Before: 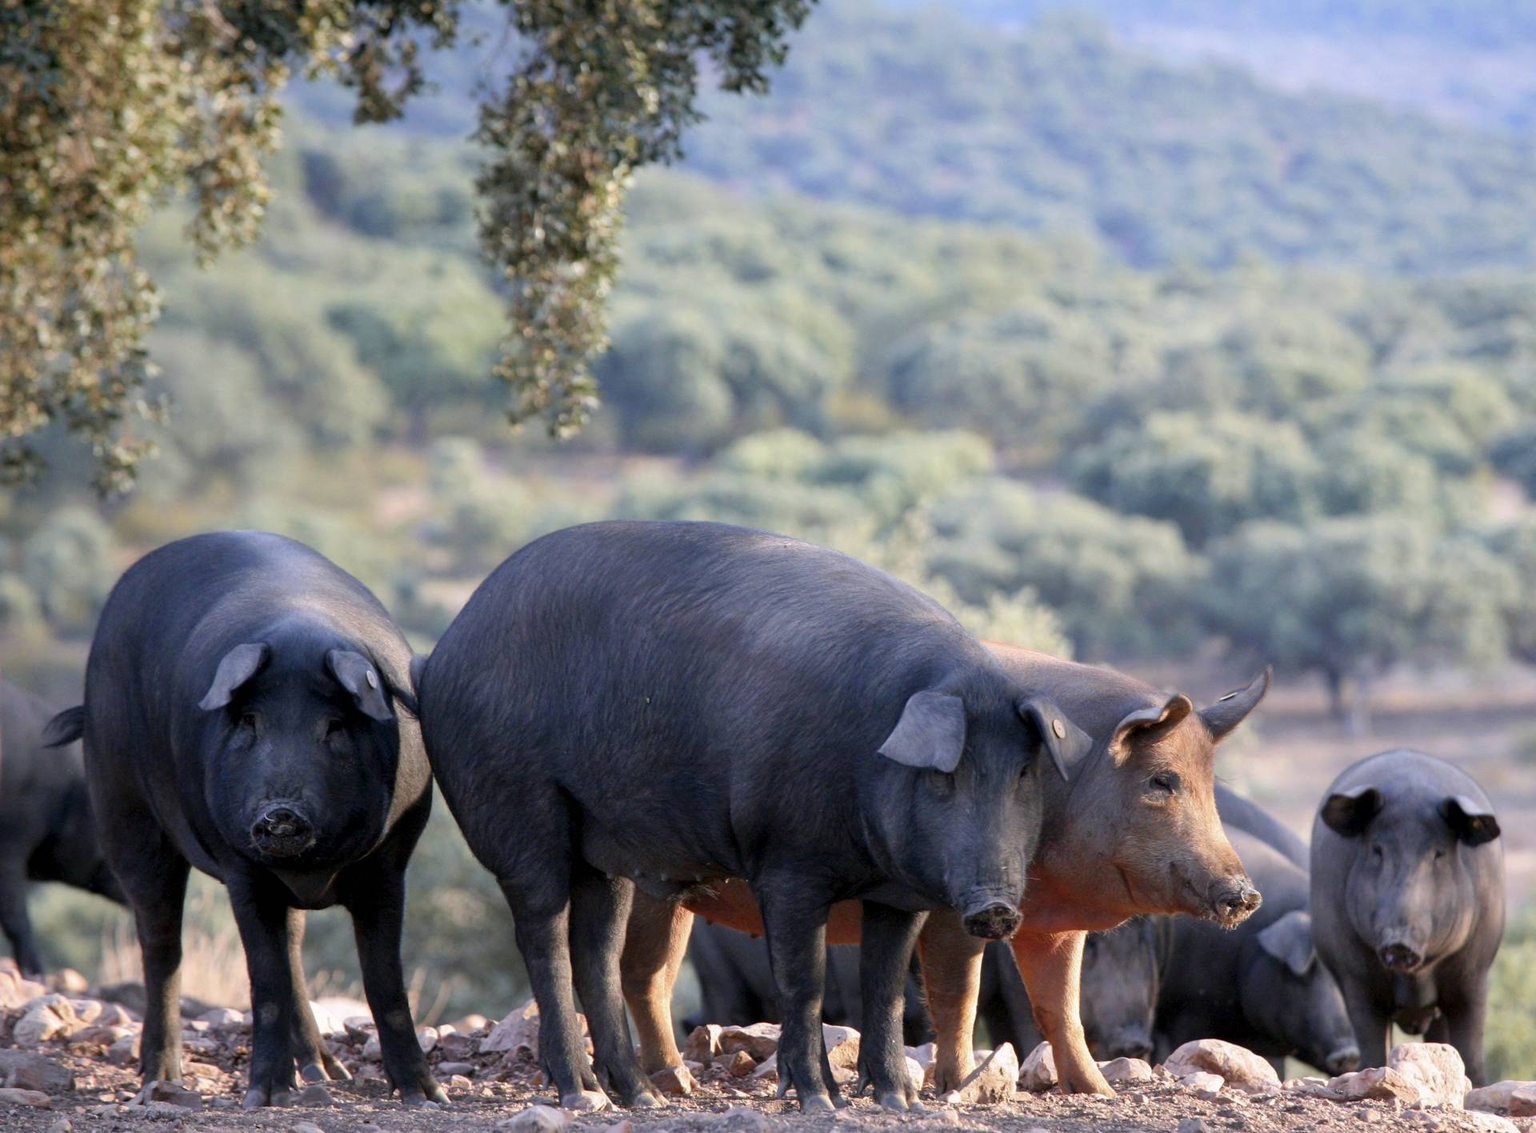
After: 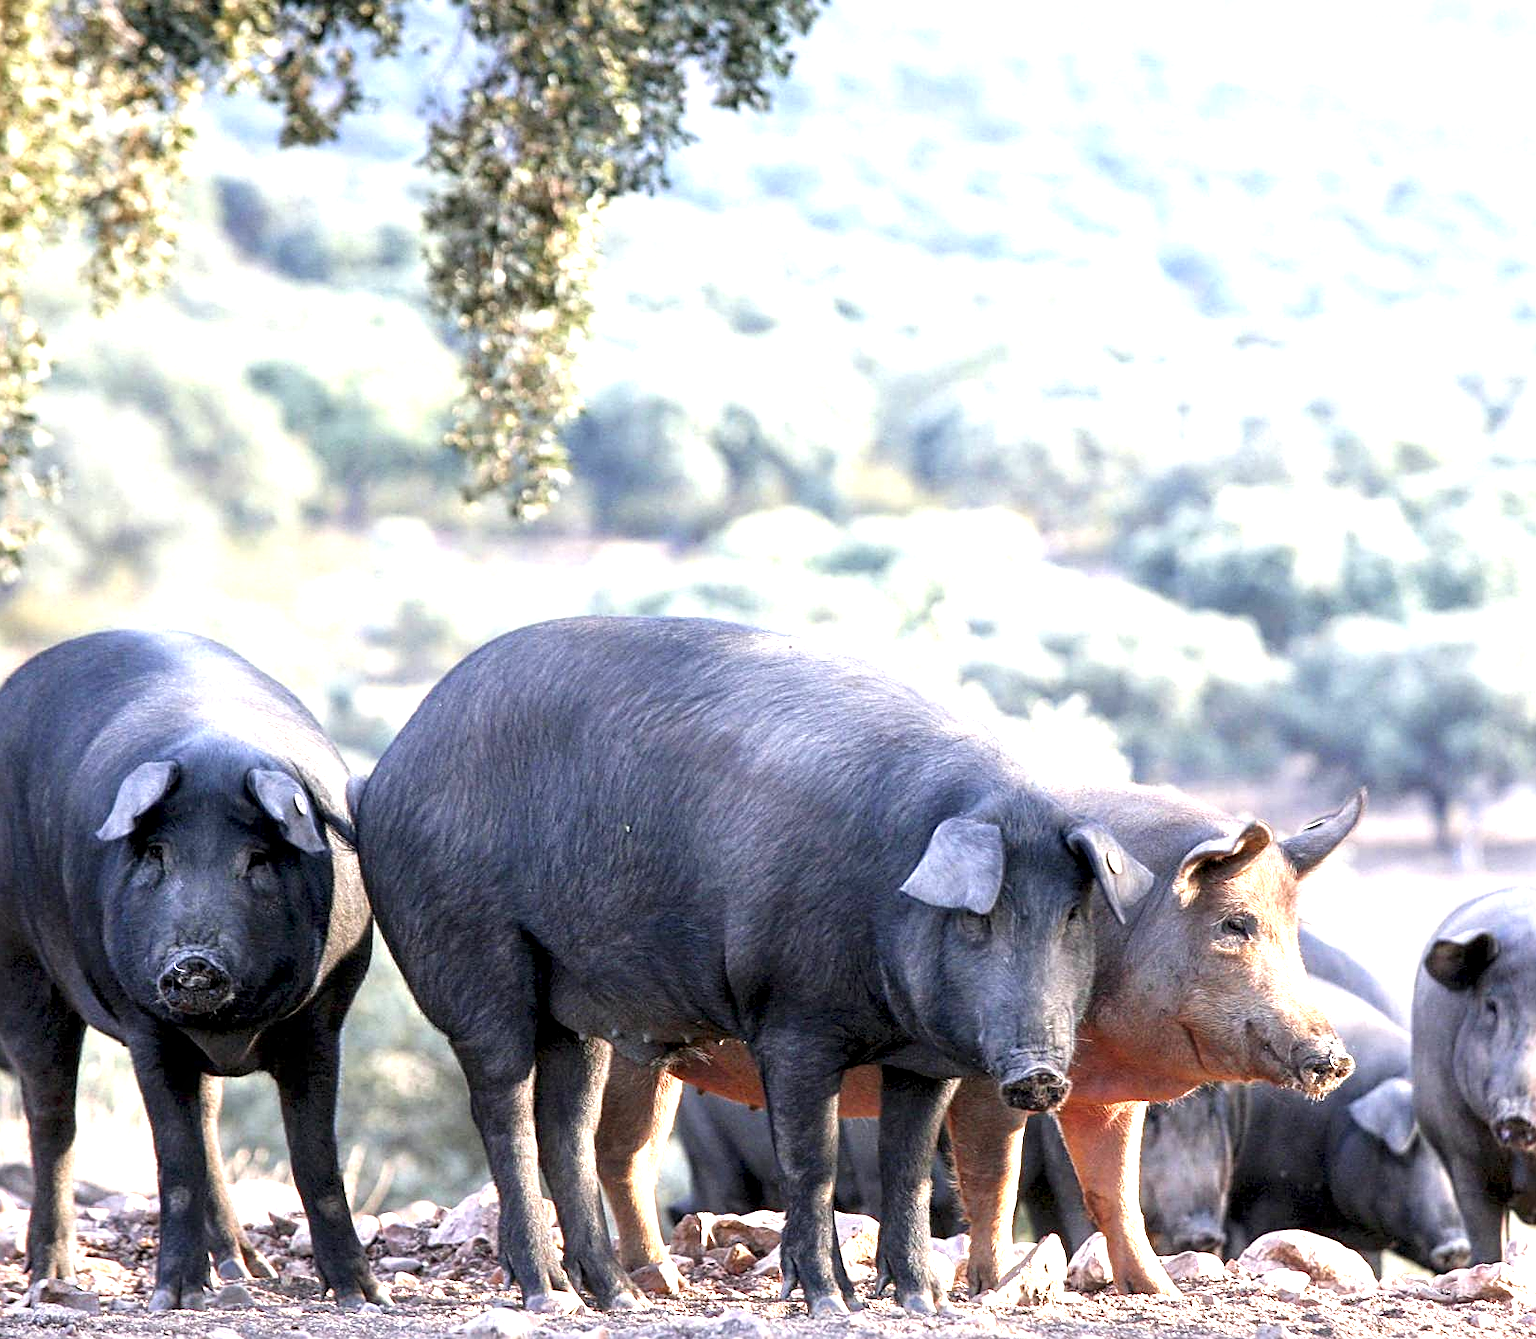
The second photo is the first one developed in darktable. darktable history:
local contrast: highlights 84%, shadows 80%
contrast brightness saturation: saturation -0.065
exposure: black level correction 0, exposure 1.453 EV, compensate highlight preservation false
crop: left 7.685%, right 7.79%
sharpen: amount 0.494
